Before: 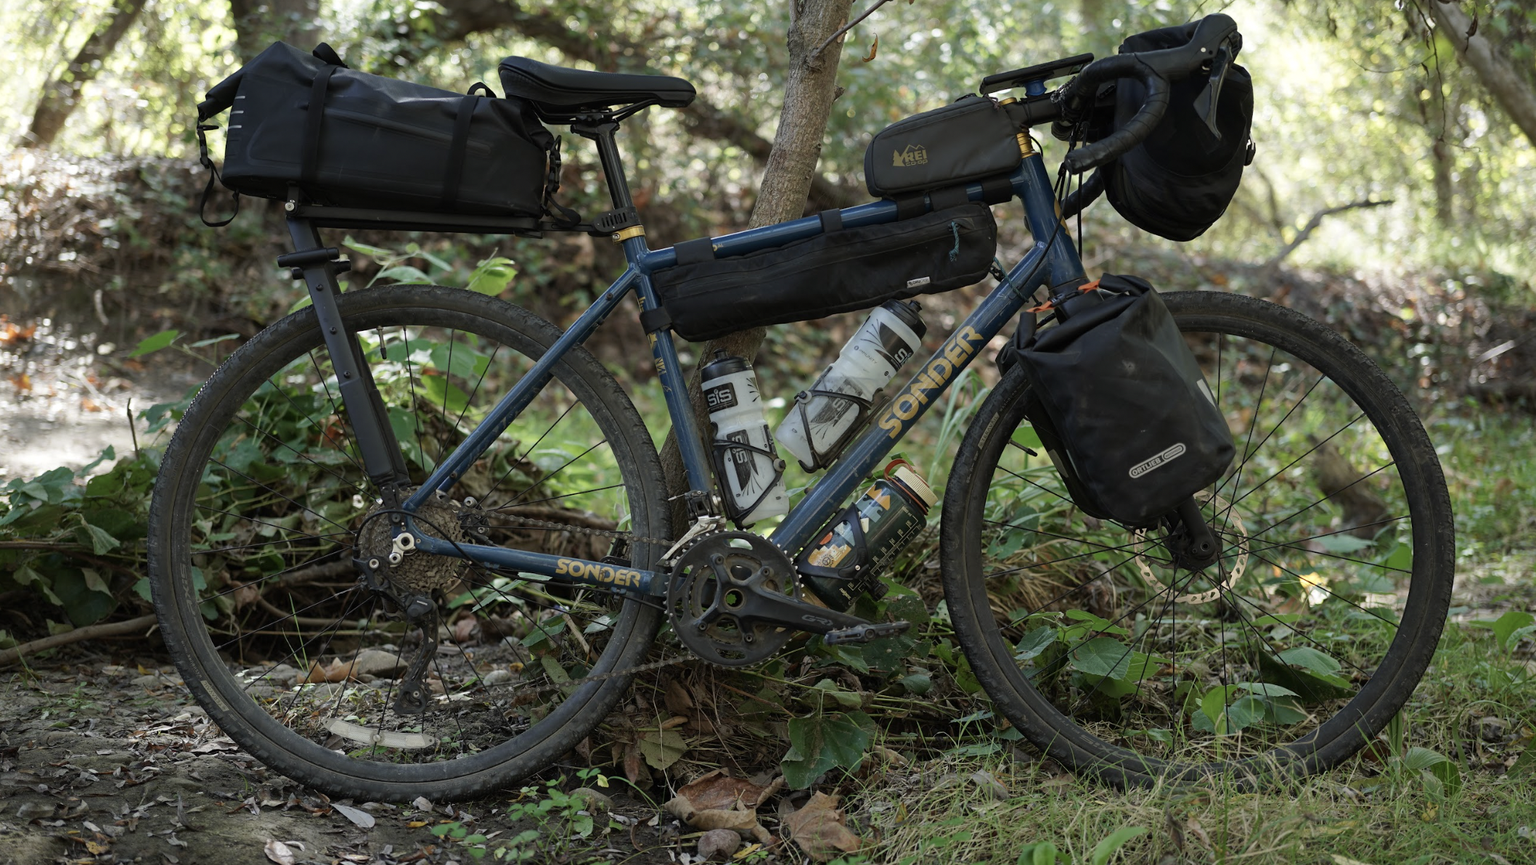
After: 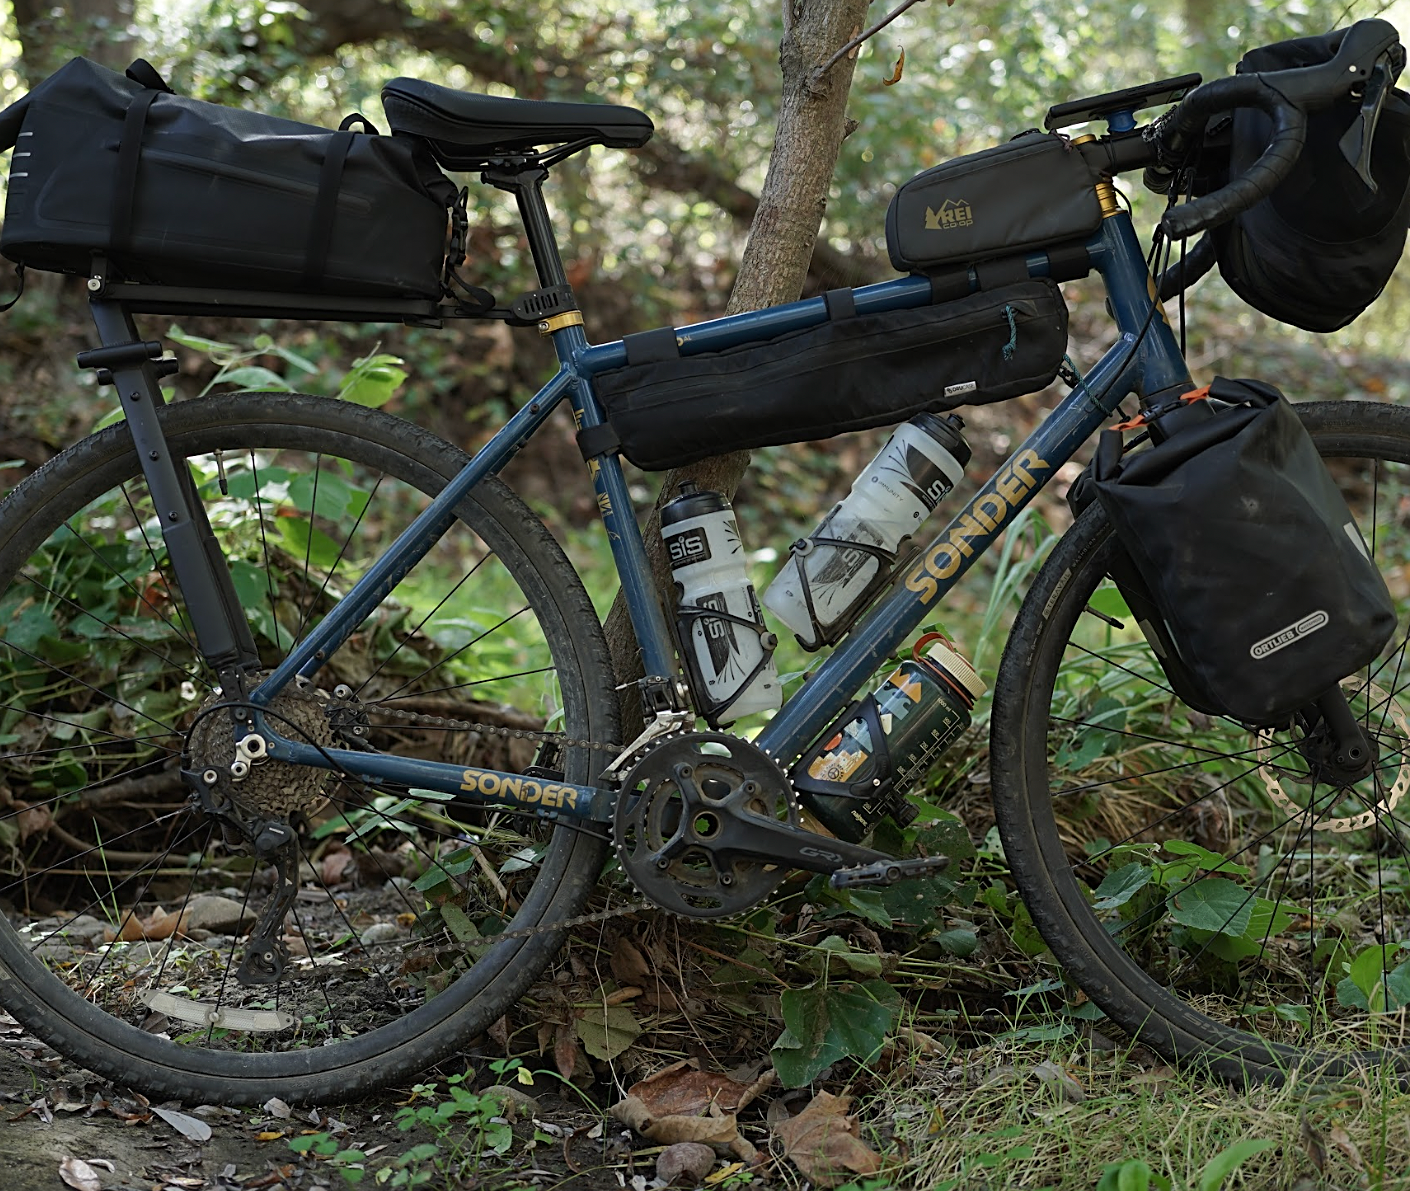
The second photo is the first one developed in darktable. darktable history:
crop and rotate: left 14.436%, right 18.898%
sharpen: on, module defaults
